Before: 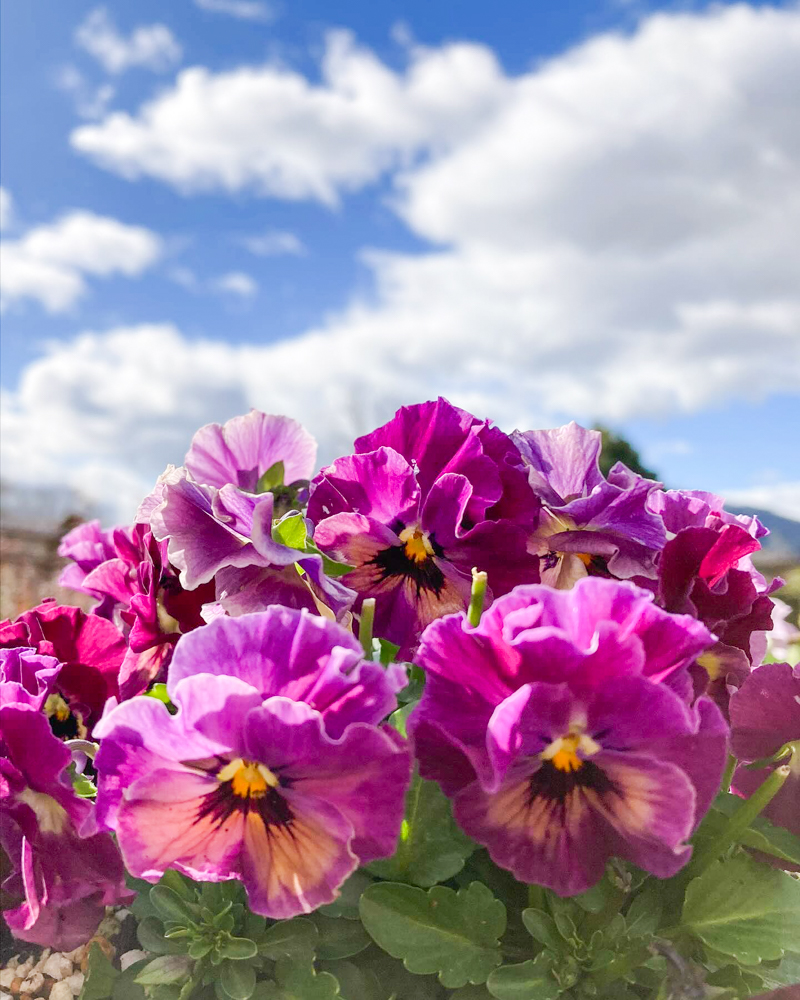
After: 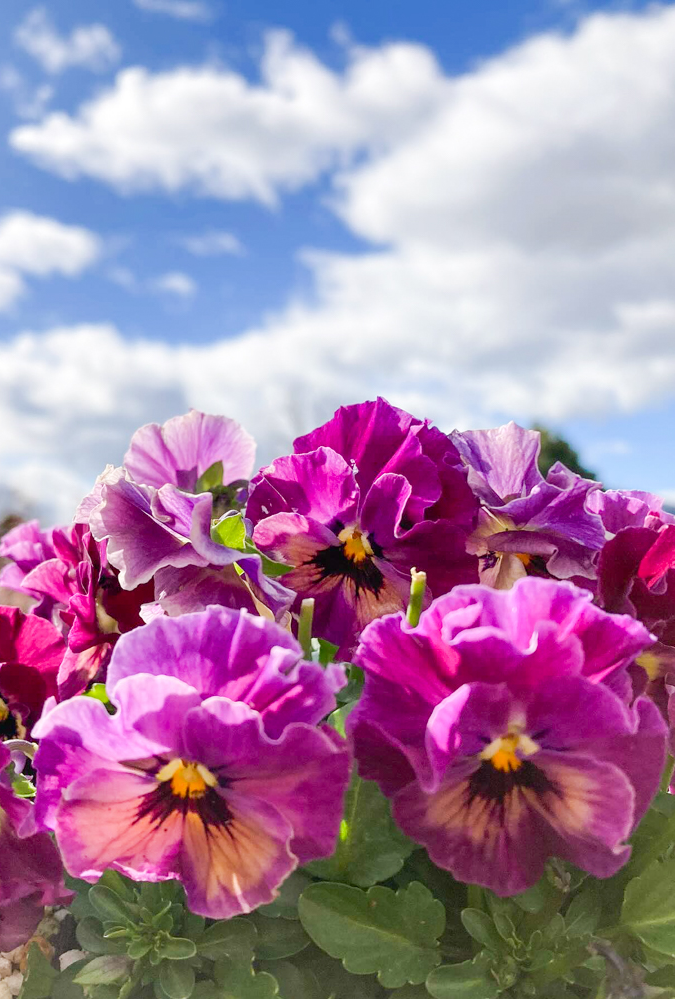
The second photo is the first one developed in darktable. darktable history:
crop: left 7.695%, right 7.837%
